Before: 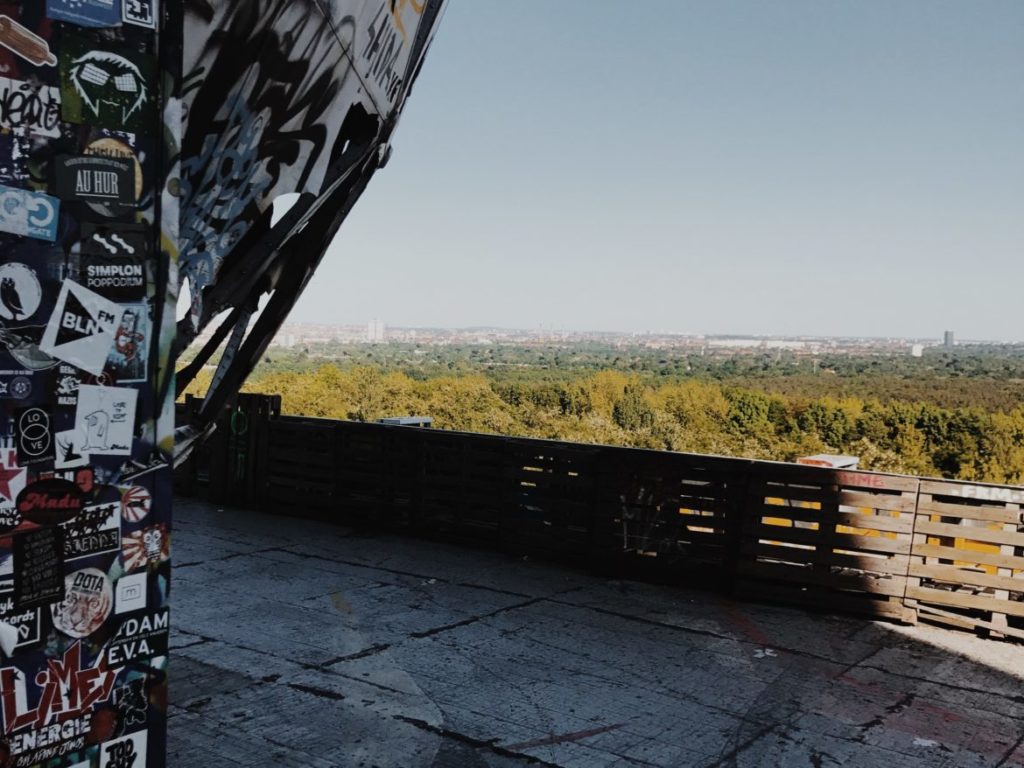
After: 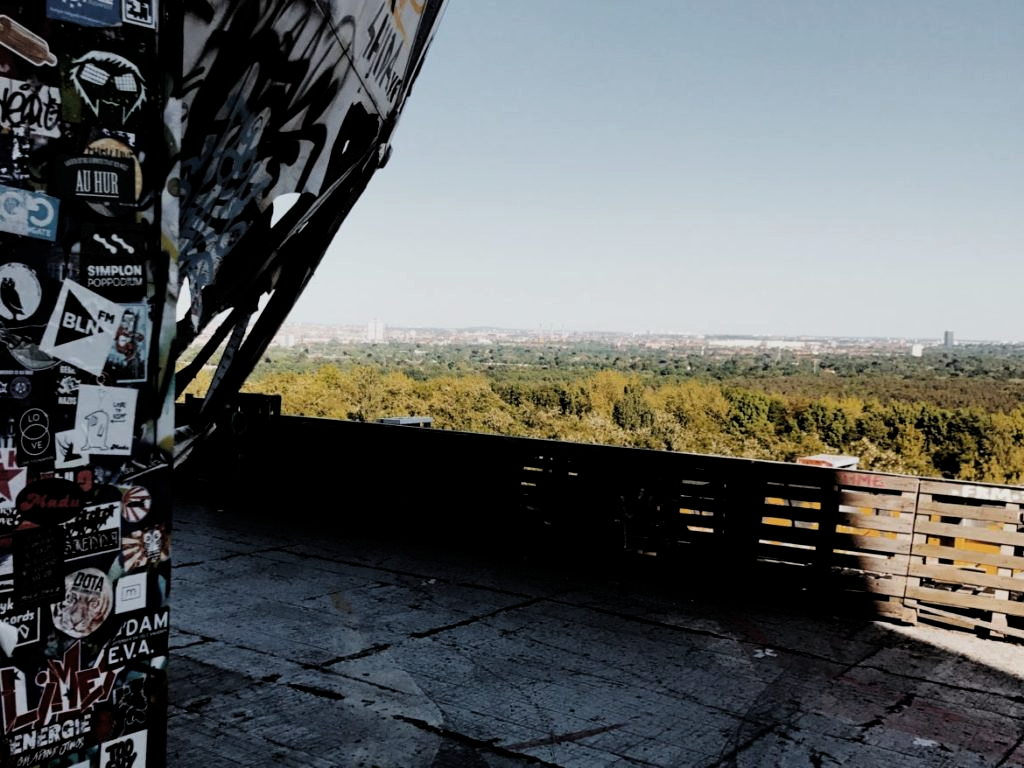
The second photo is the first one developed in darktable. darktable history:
filmic rgb: black relative exposure -8.73 EV, white relative exposure 2.68 EV, target black luminance 0%, target white luminance 99.938%, hardness 6.28, latitude 75.74%, contrast 1.314, highlights saturation mix -5.22%
